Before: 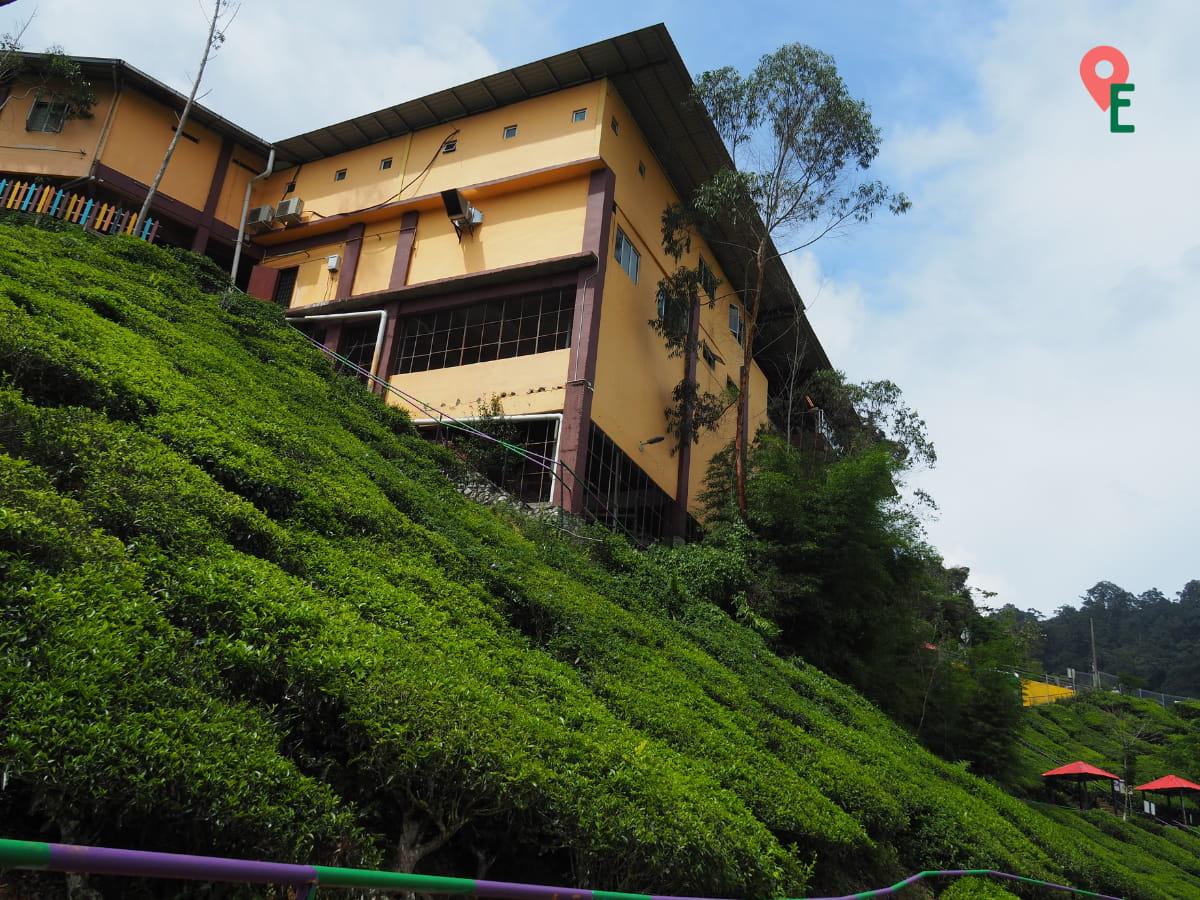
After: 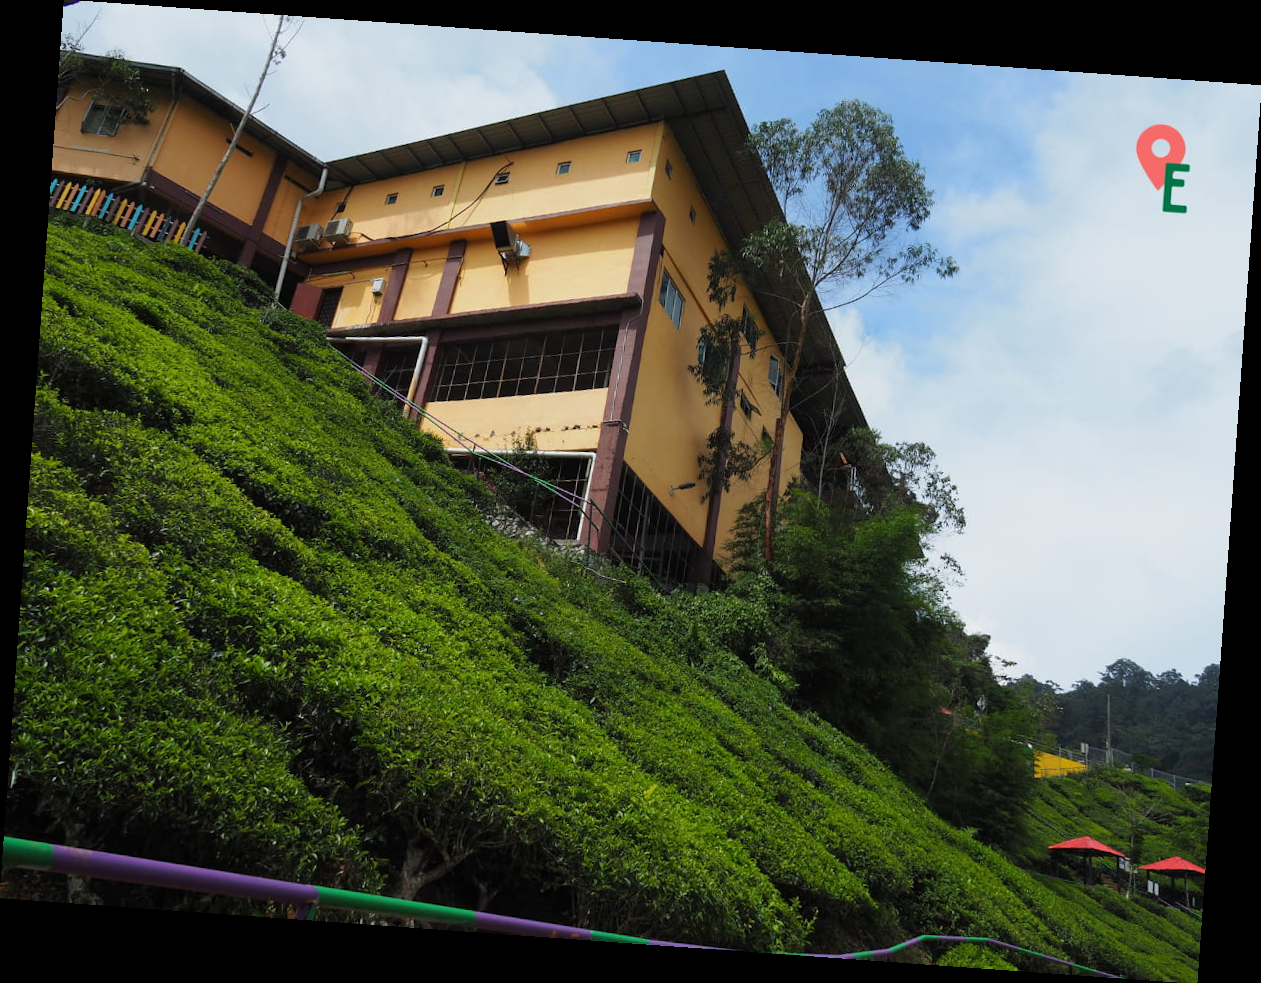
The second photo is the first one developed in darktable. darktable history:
rotate and perspective: rotation 4.1°, automatic cropping off
